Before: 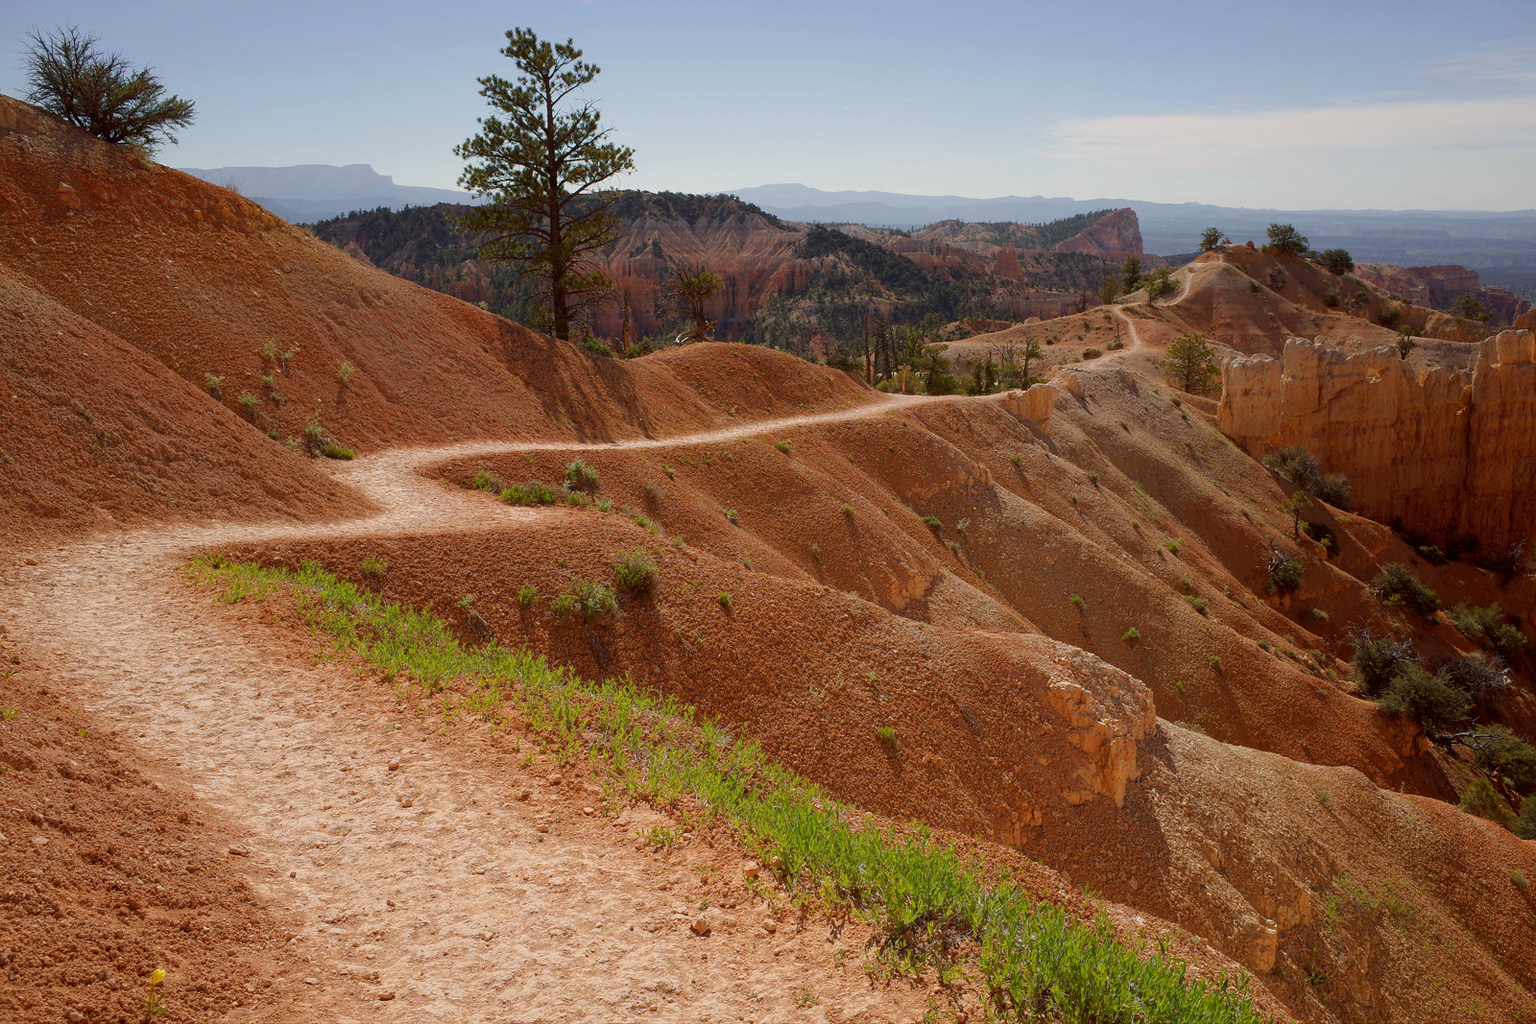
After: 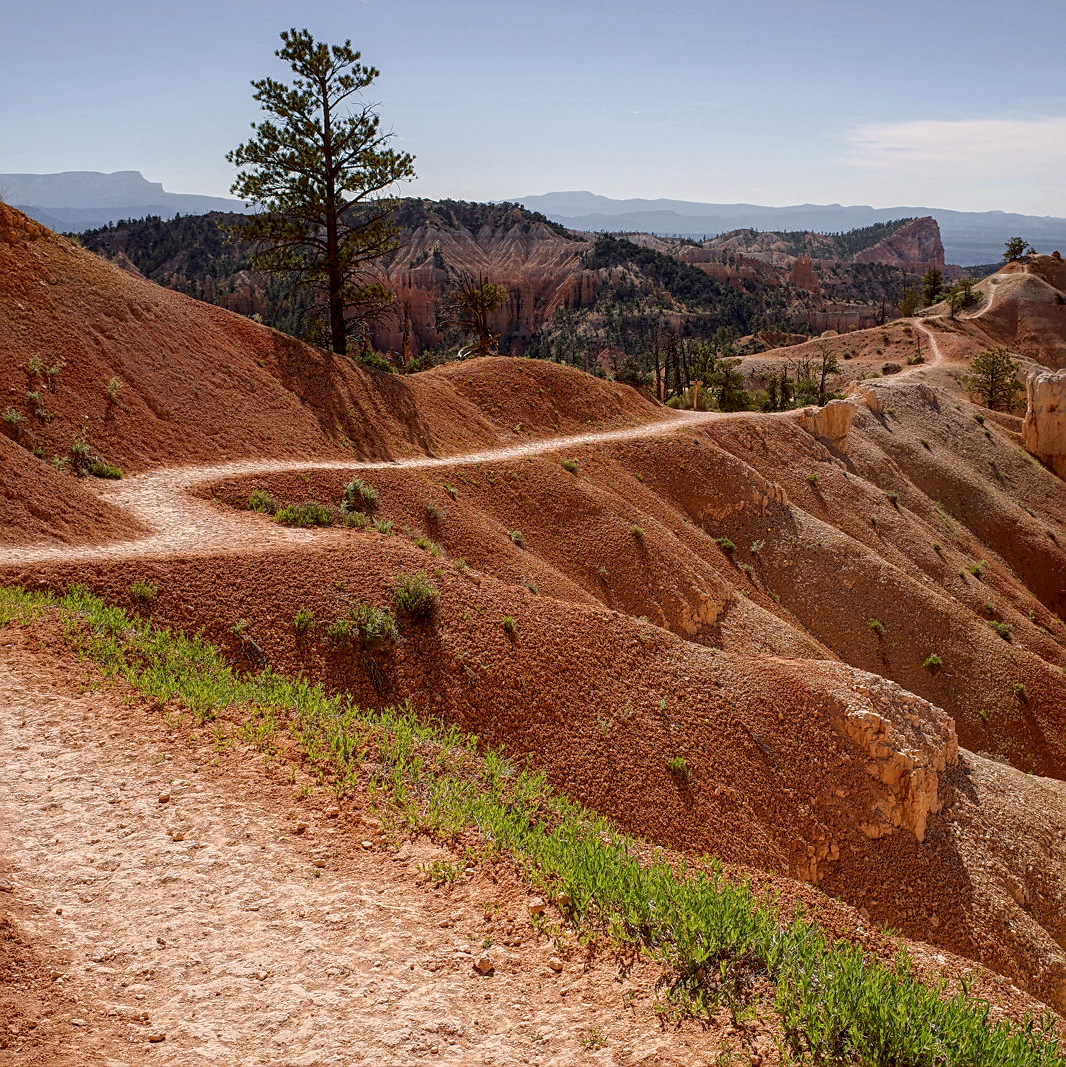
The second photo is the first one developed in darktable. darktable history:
local contrast: highlights 25%, detail 150%
sharpen: on, module defaults
white balance: red 1.009, blue 1.027
crop: left 15.419%, right 17.914%
levels: mode automatic, black 0.023%, white 99.97%, levels [0.062, 0.494, 0.925]
